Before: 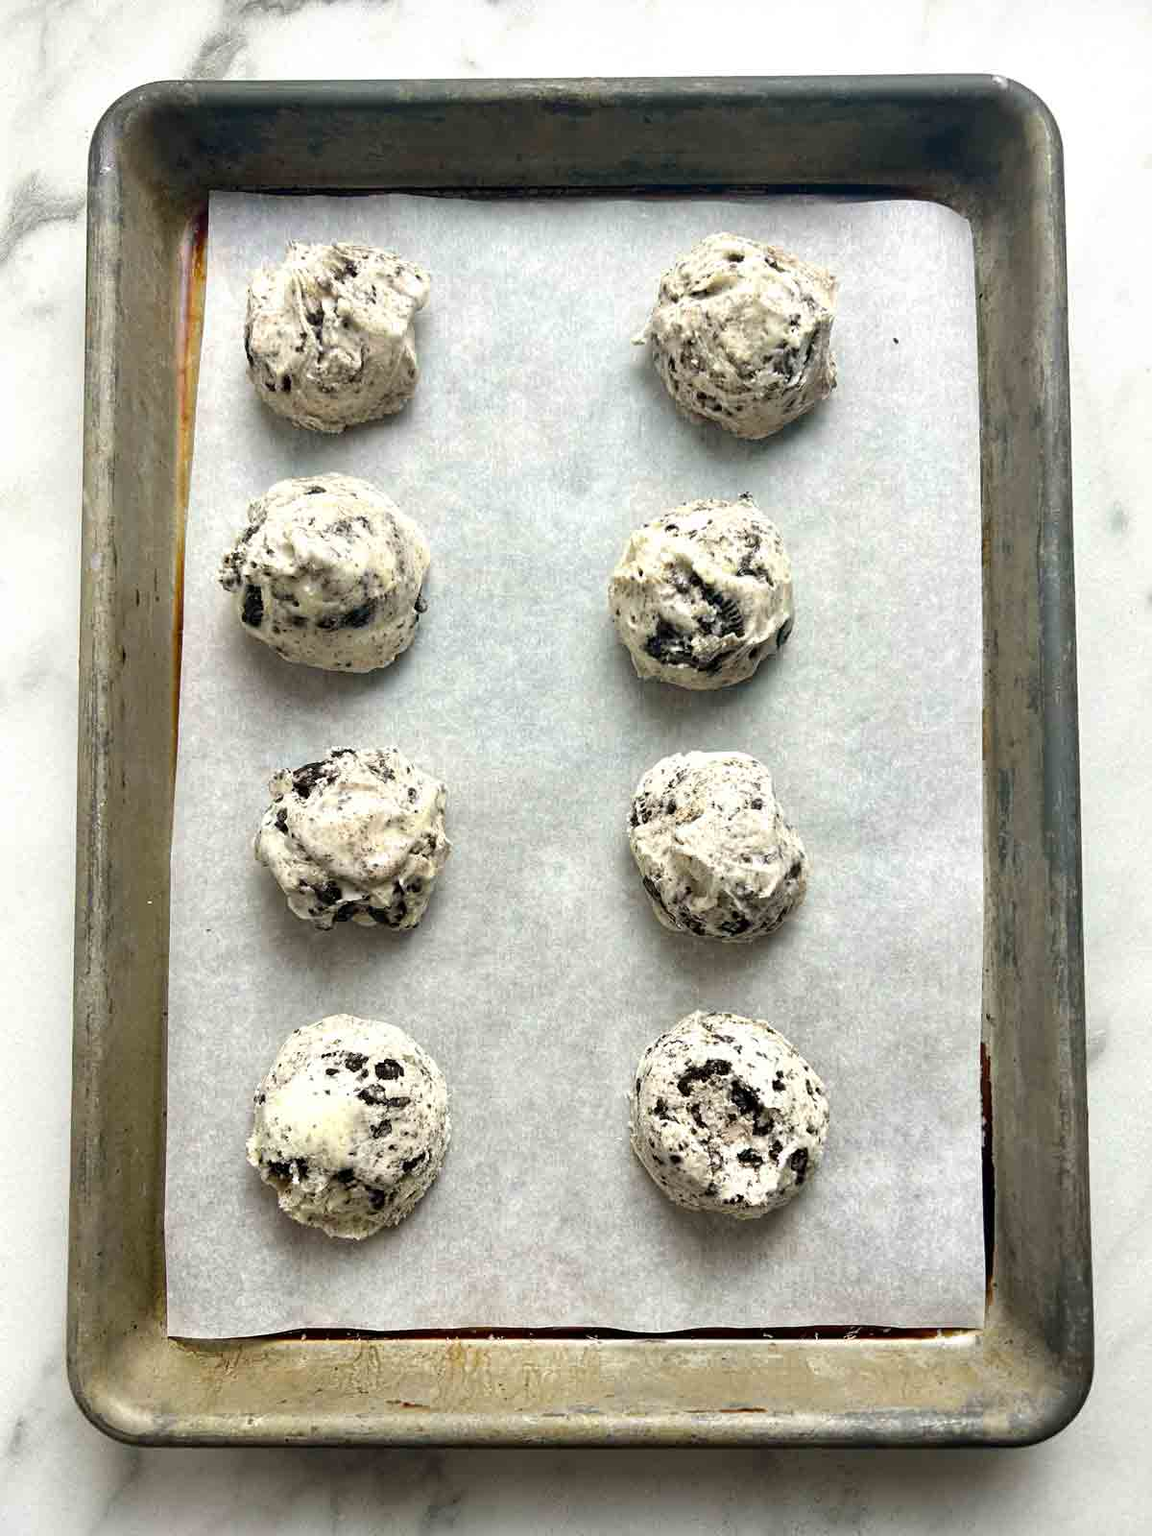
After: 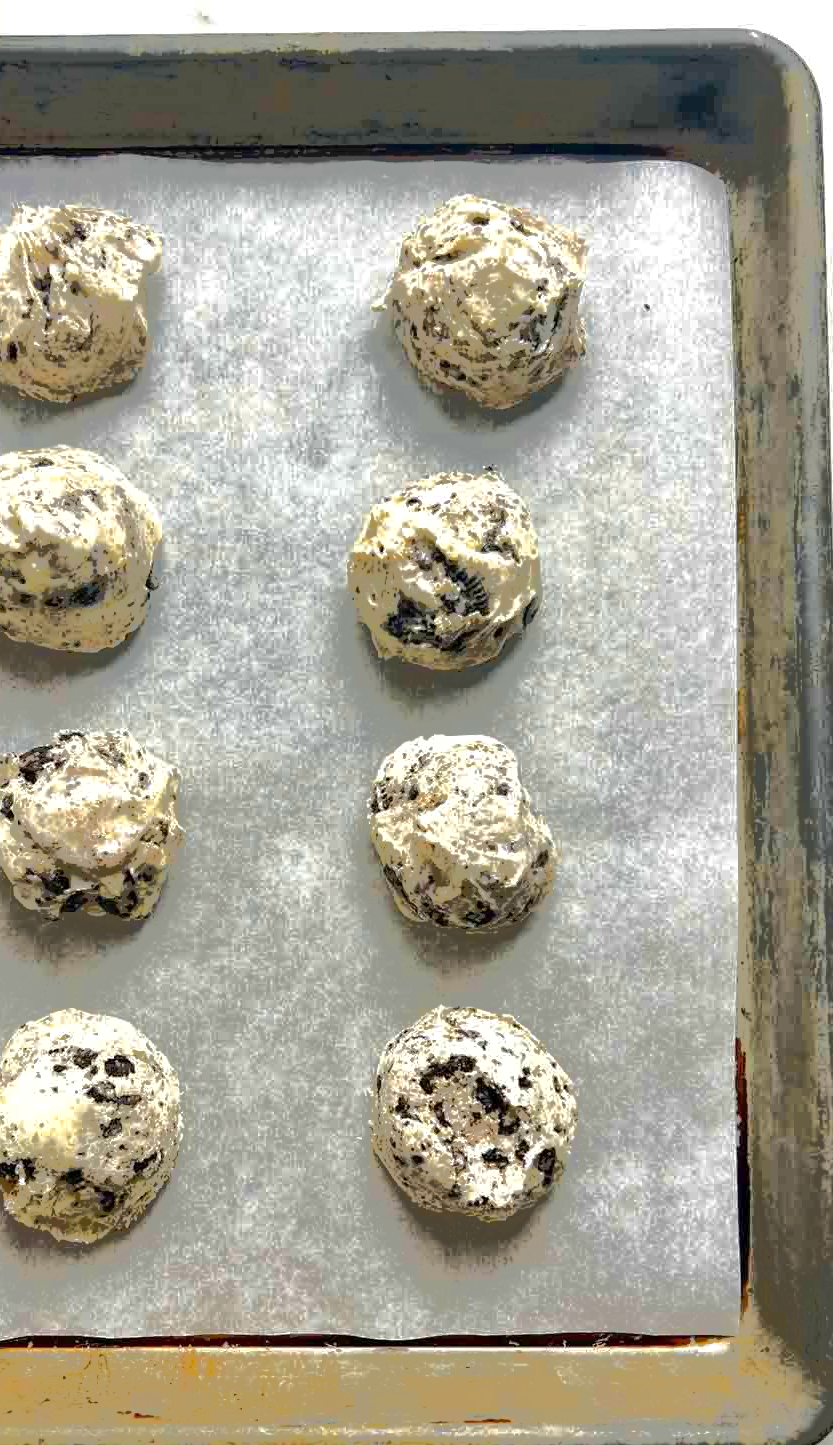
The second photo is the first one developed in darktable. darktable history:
crop and rotate: left 23.899%, top 3.123%, right 6.682%, bottom 6.56%
tone equalizer: -7 EV -0.602 EV, -6 EV 0.984 EV, -5 EV -0.438 EV, -4 EV 0.39 EV, -3 EV 0.434 EV, -2 EV 0.147 EV, -1 EV -0.13 EV, +0 EV -0.389 EV, edges refinement/feathering 500, mask exposure compensation -1.57 EV, preserve details no
color zones: curves: ch0 [(0, 0.499) (0.143, 0.5) (0.286, 0.5) (0.429, 0.476) (0.571, 0.284) (0.714, 0.243) (0.857, 0.449) (1, 0.499)]; ch1 [(0, 0.532) (0.143, 0.645) (0.286, 0.696) (0.429, 0.211) (0.571, 0.504) (0.714, 0.493) (0.857, 0.495) (1, 0.532)]; ch2 [(0, 0.5) (0.143, 0.5) (0.286, 0.427) (0.429, 0.324) (0.571, 0.5) (0.714, 0.5) (0.857, 0.5) (1, 0.5)]
shadows and highlights: on, module defaults
